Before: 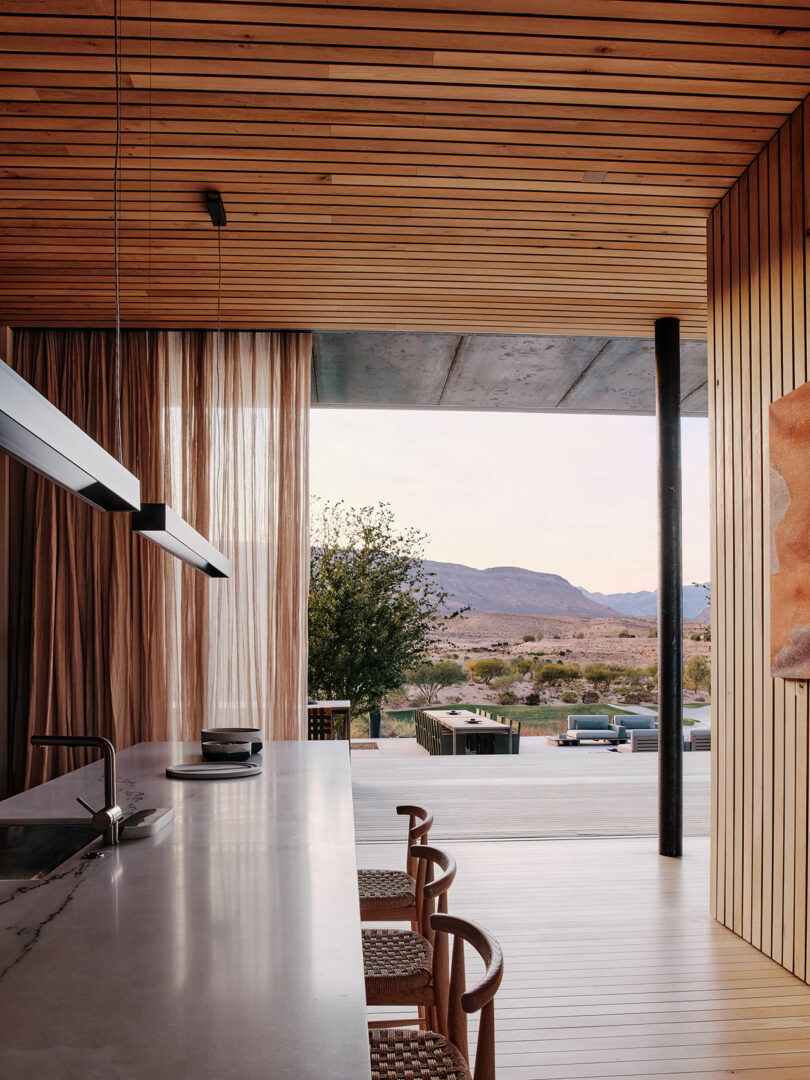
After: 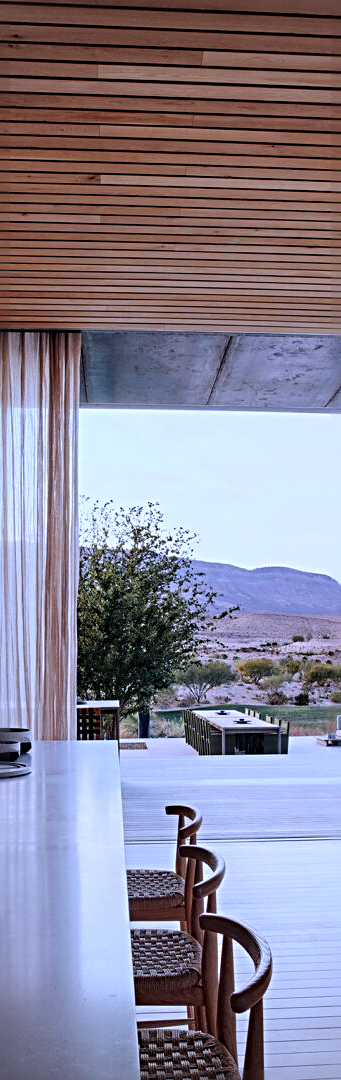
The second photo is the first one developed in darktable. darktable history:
white balance: red 0.931, blue 1.11
color calibration: illuminant as shot in camera, x 0.377, y 0.392, temperature 4169.3 K, saturation algorithm version 1 (2020)
vignetting: on, module defaults
crop: left 28.583%, right 29.231%
sharpen: radius 4
